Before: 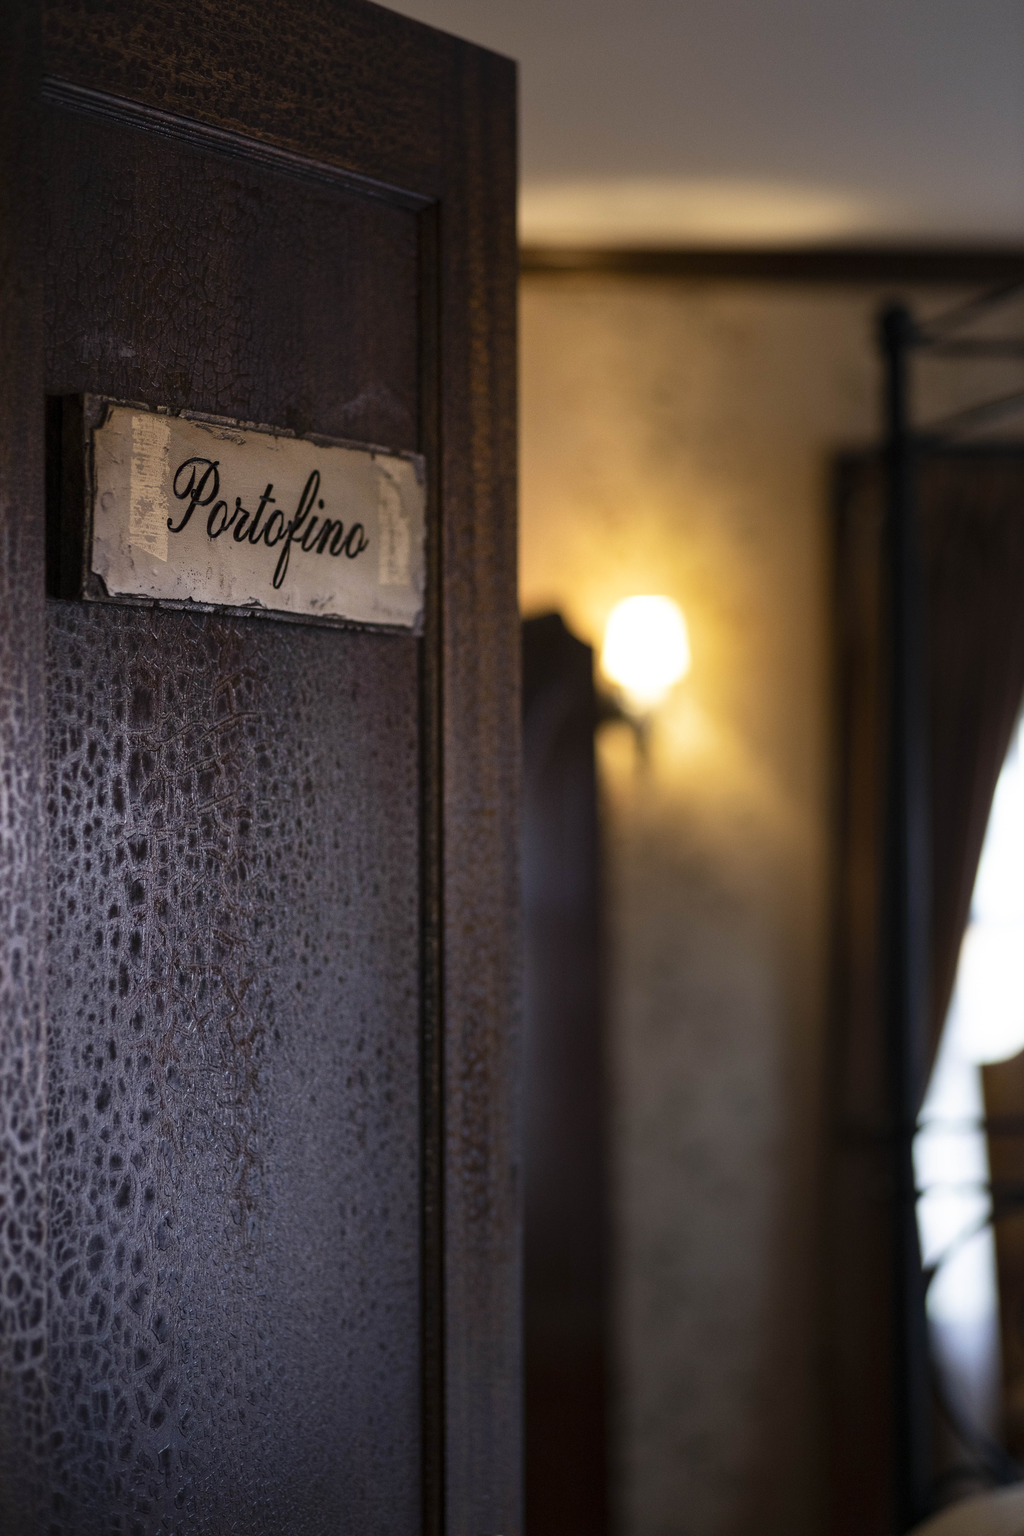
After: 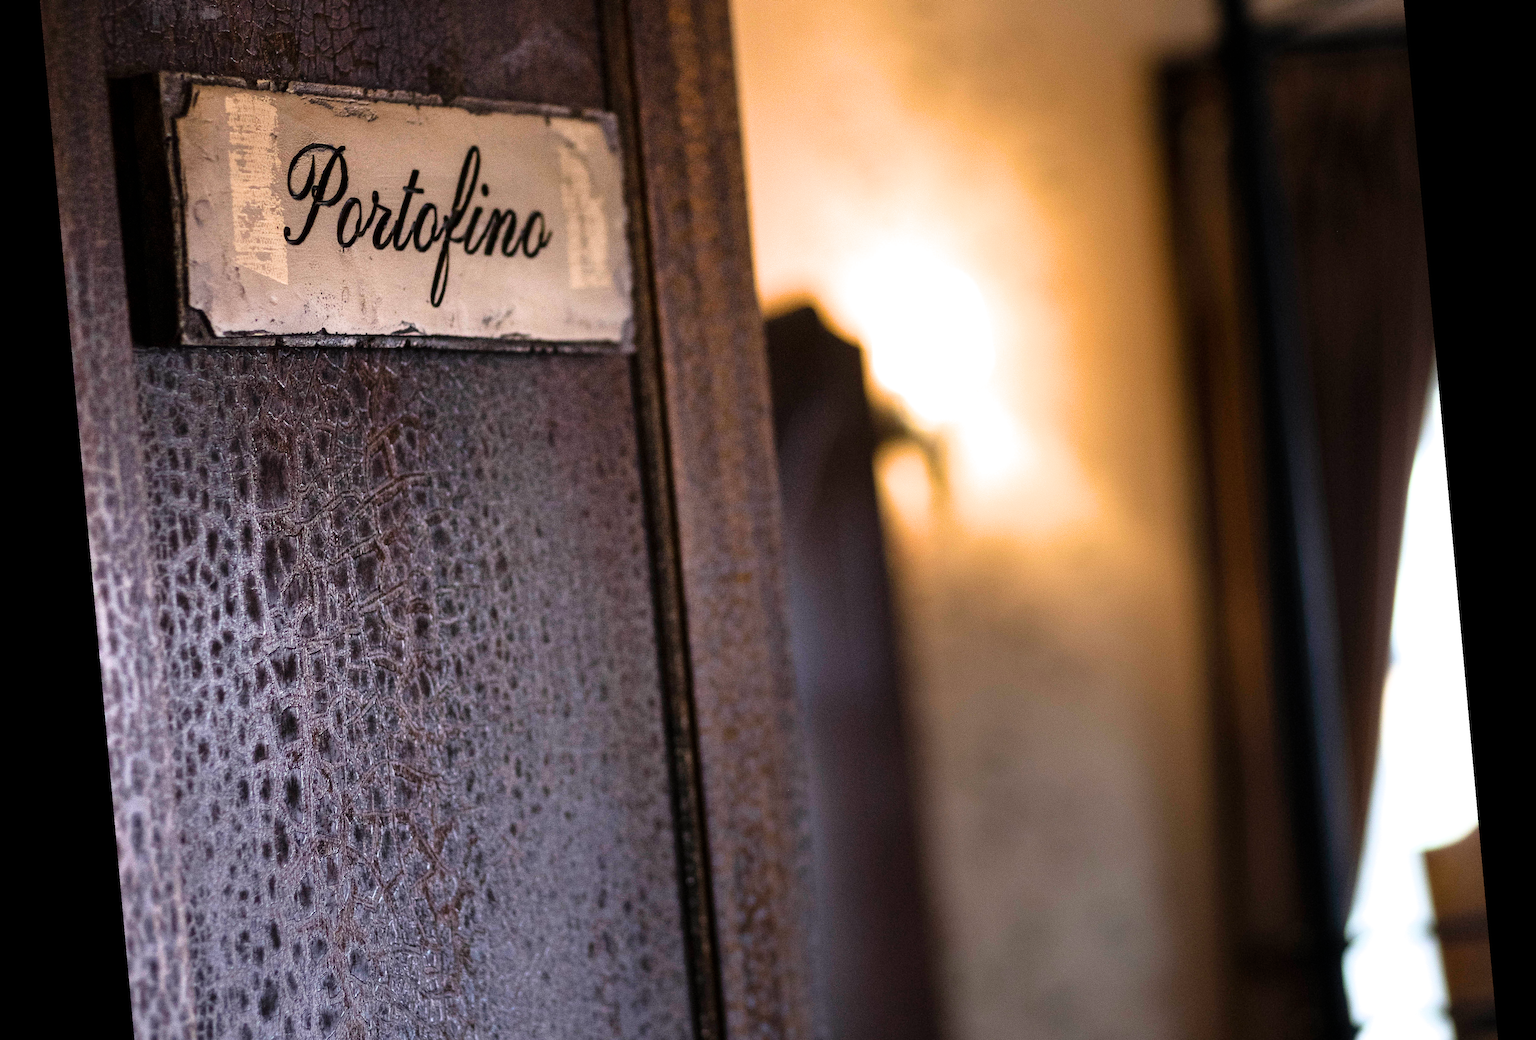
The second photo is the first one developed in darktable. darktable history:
exposure: exposure 1 EV, compensate highlight preservation false
crop and rotate: top 26.056%, bottom 25.543%
rotate and perspective: rotation -5.2°, automatic cropping off
filmic rgb: black relative exposure -9.5 EV, white relative exposure 3.02 EV, hardness 6.12
